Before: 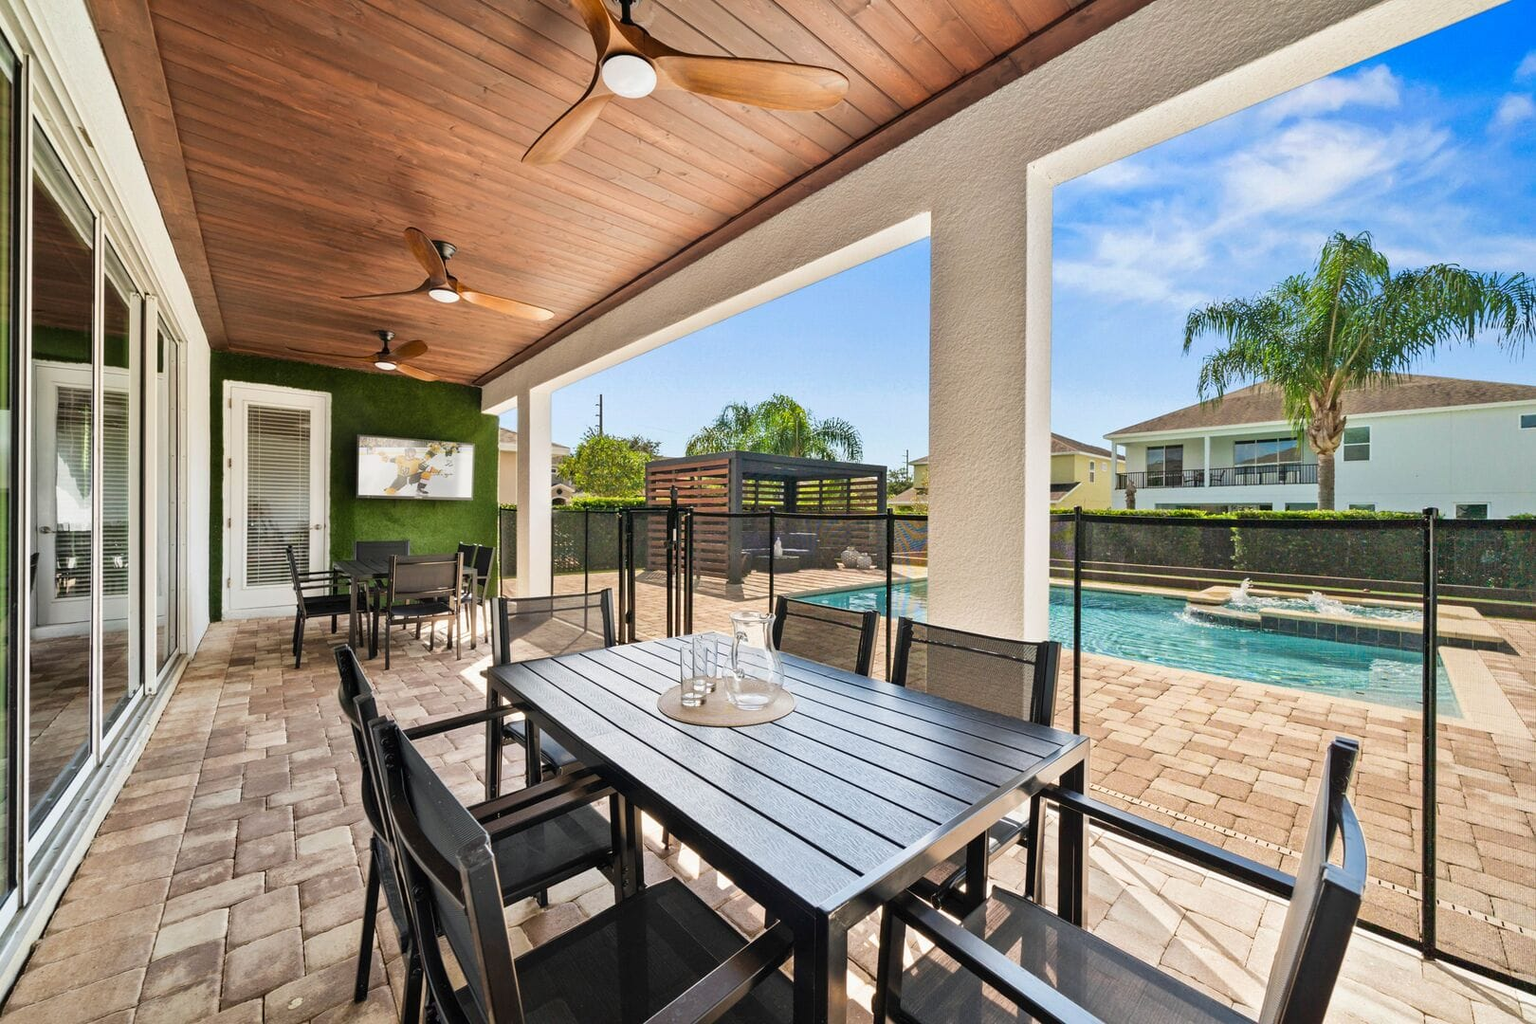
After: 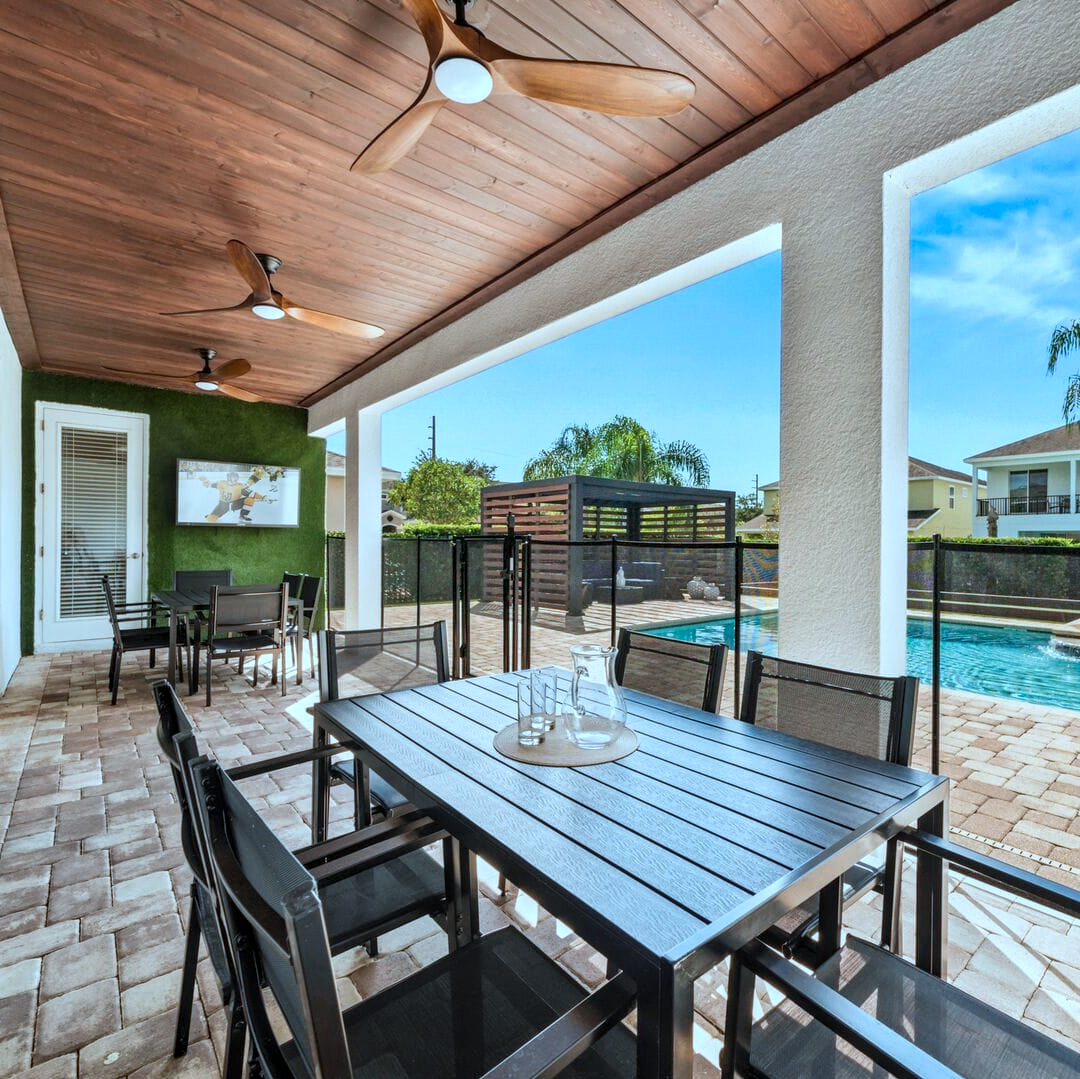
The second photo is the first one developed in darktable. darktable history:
crop and rotate: left 12.392%, right 20.925%
local contrast: on, module defaults
color correction: highlights a* -10.61, highlights b* -19.74
